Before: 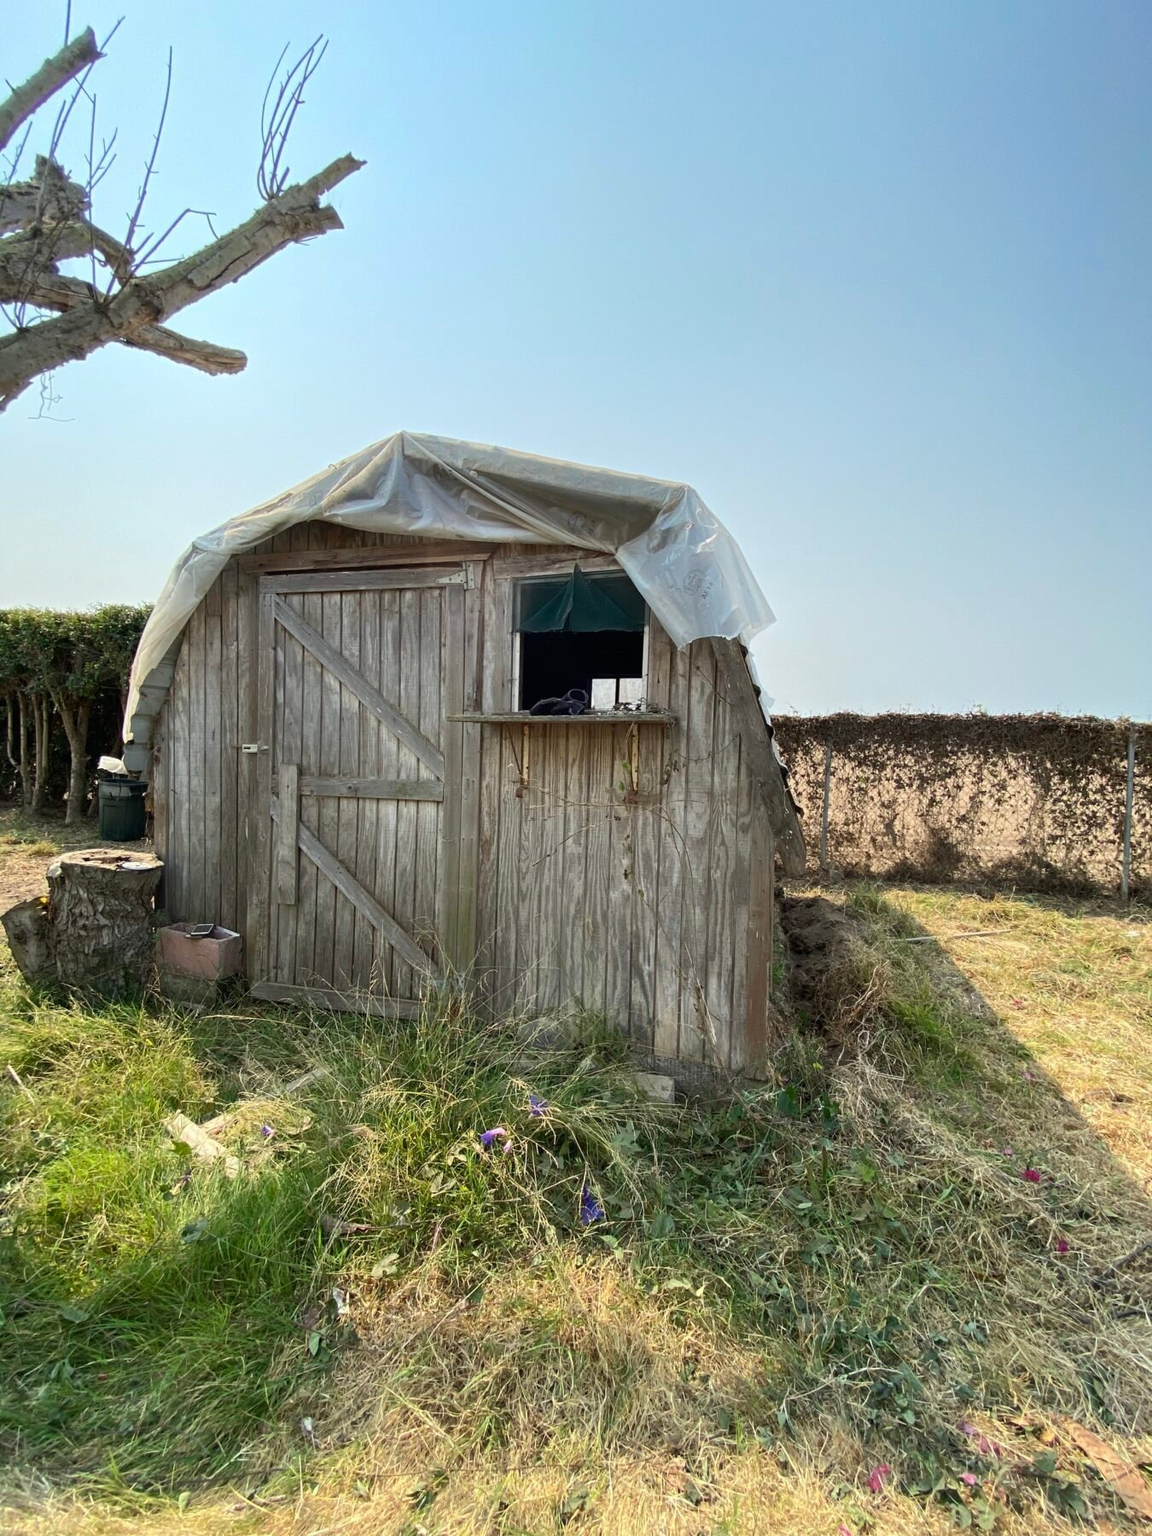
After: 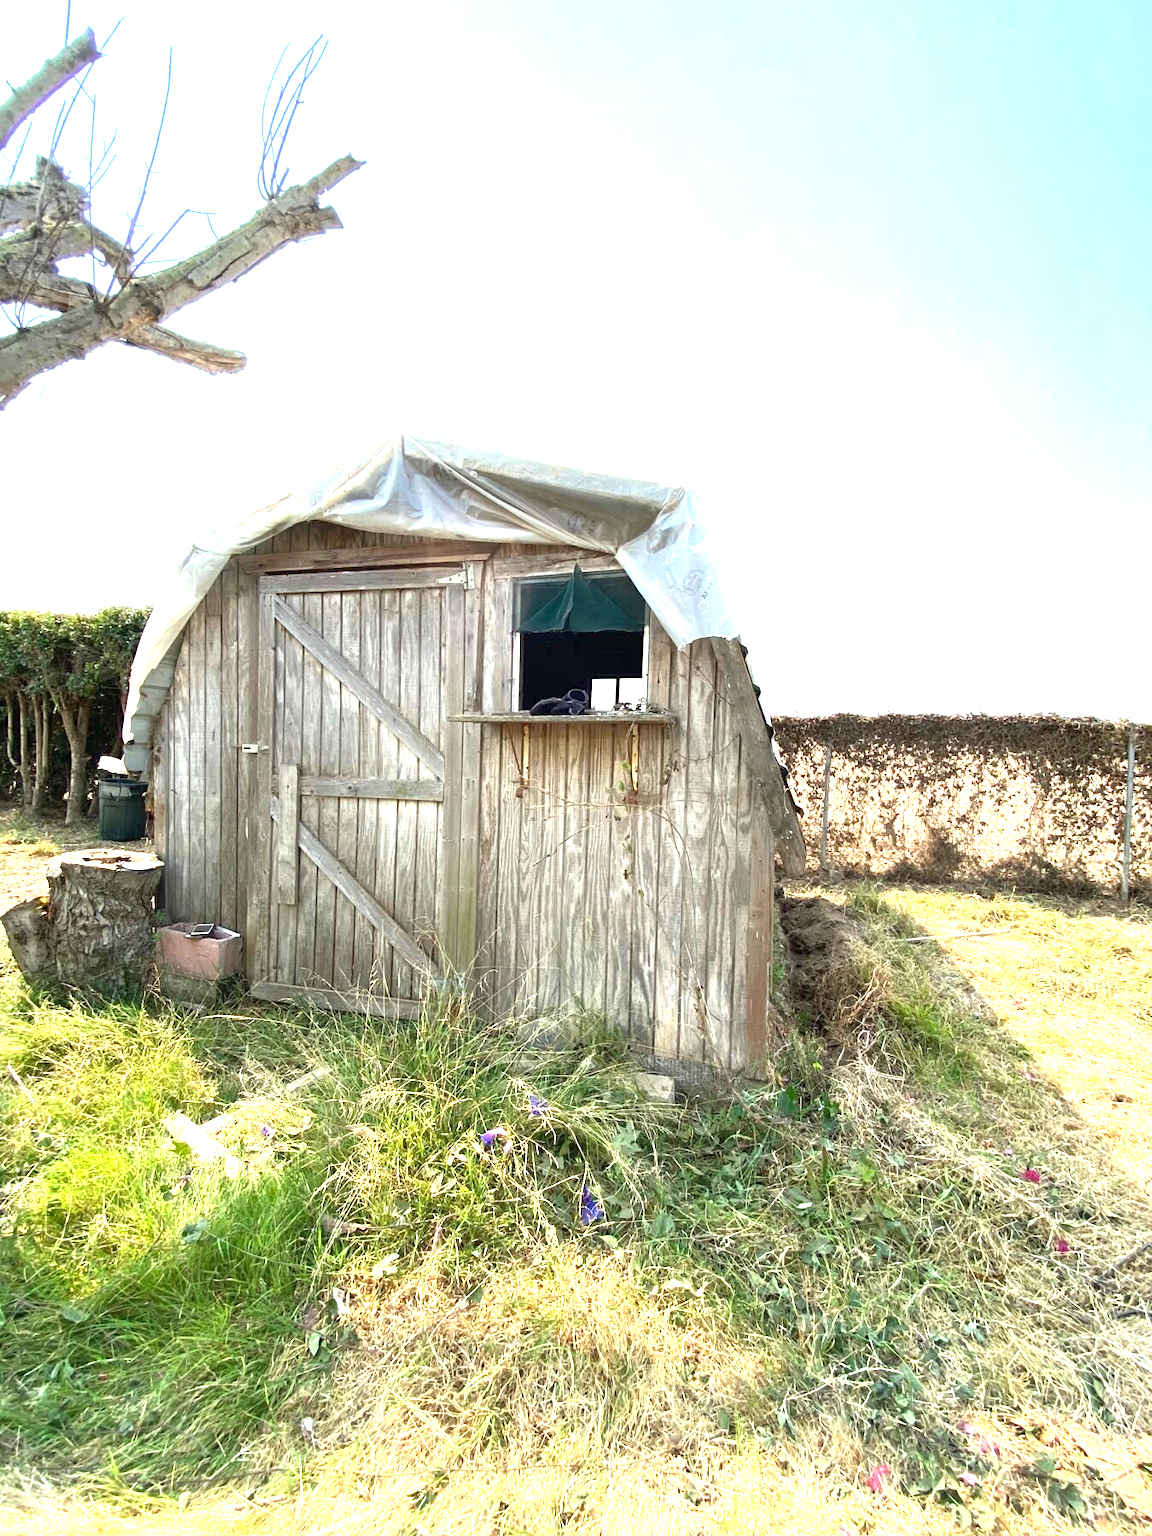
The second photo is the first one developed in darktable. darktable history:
exposure: black level correction 0, exposure 1.5 EV, compensate exposure bias true, compensate highlight preservation false
white balance: emerald 1
